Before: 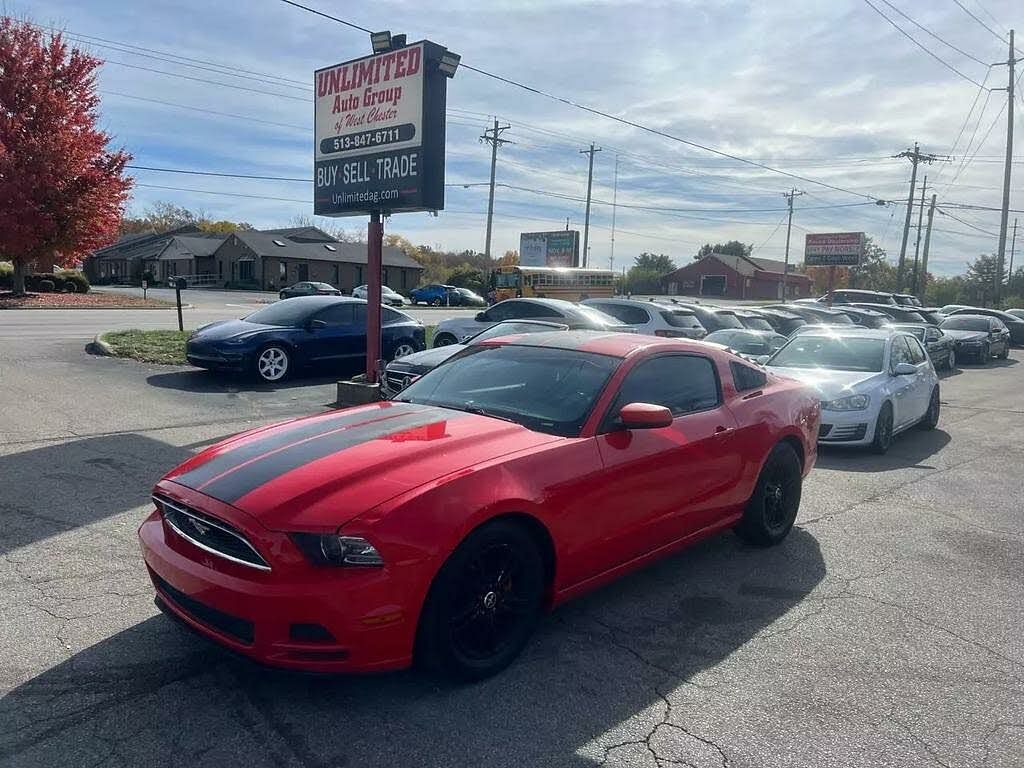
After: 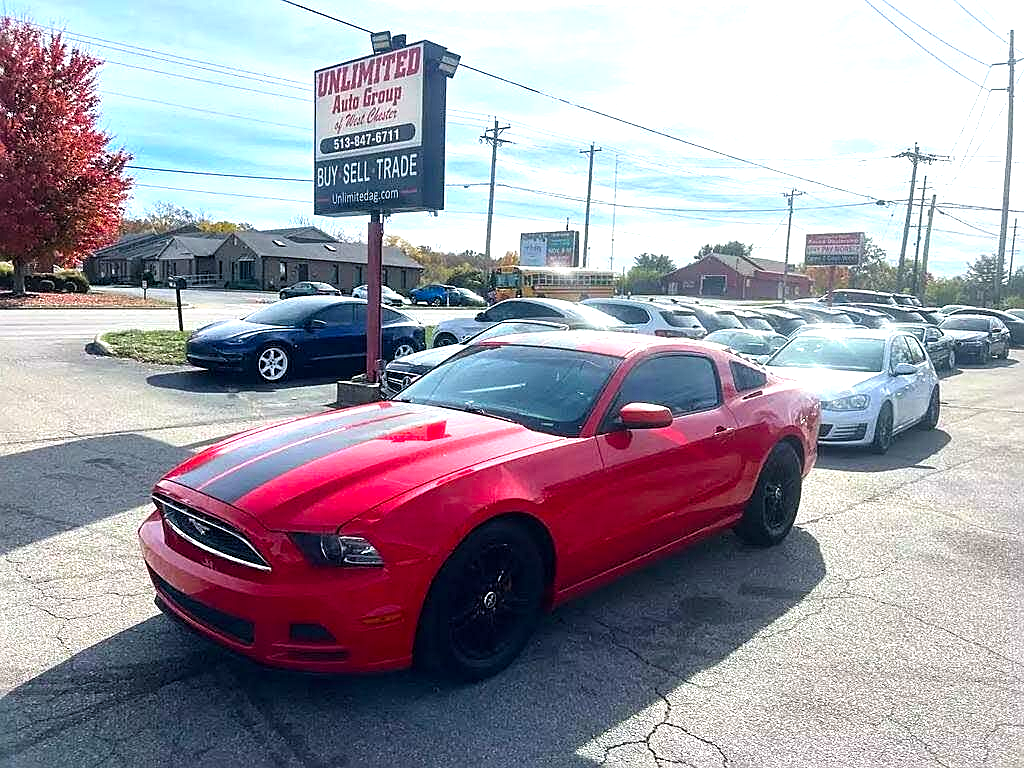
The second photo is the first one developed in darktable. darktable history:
exposure: black level correction 0, exposure 0.701 EV, compensate highlight preservation false
color balance rgb: shadows fall-off 100.713%, perceptual saturation grading › global saturation 17.355%, mask middle-gray fulcrum 22.14%, global vibrance 20%
tone equalizer: -8 EV -0.438 EV, -7 EV -0.418 EV, -6 EV -0.307 EV, -5 EV -0.198 EV, -3 EV 0.254 EV, -2 EV 0.357 EV, -1 EV 0.364 EV, +0 EV 0.387 EV
sharpen: on, module defaults
